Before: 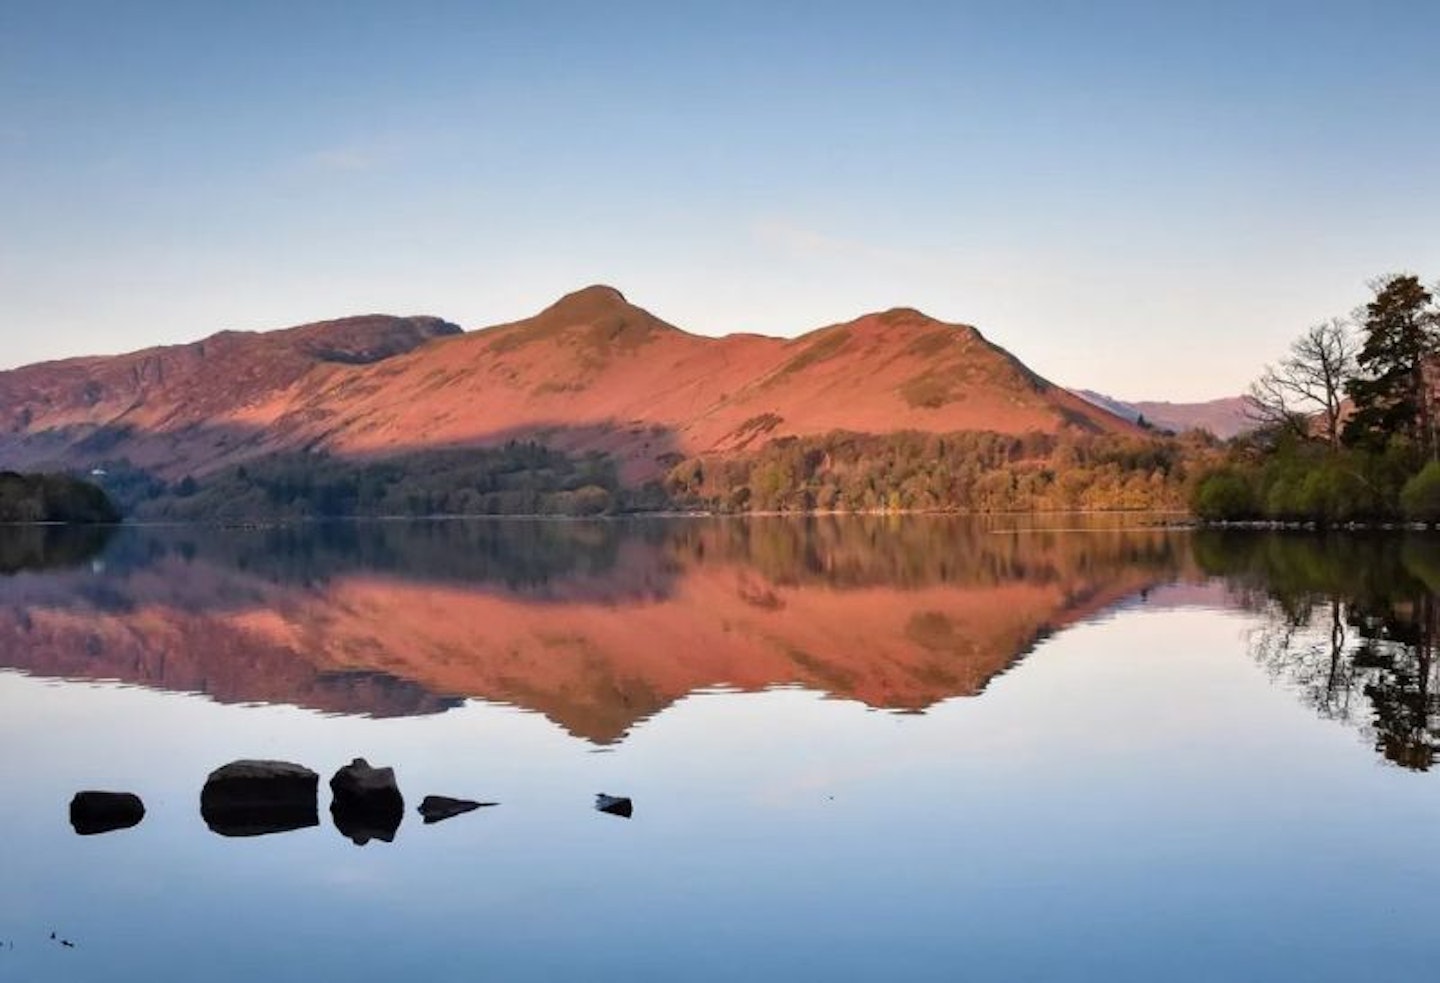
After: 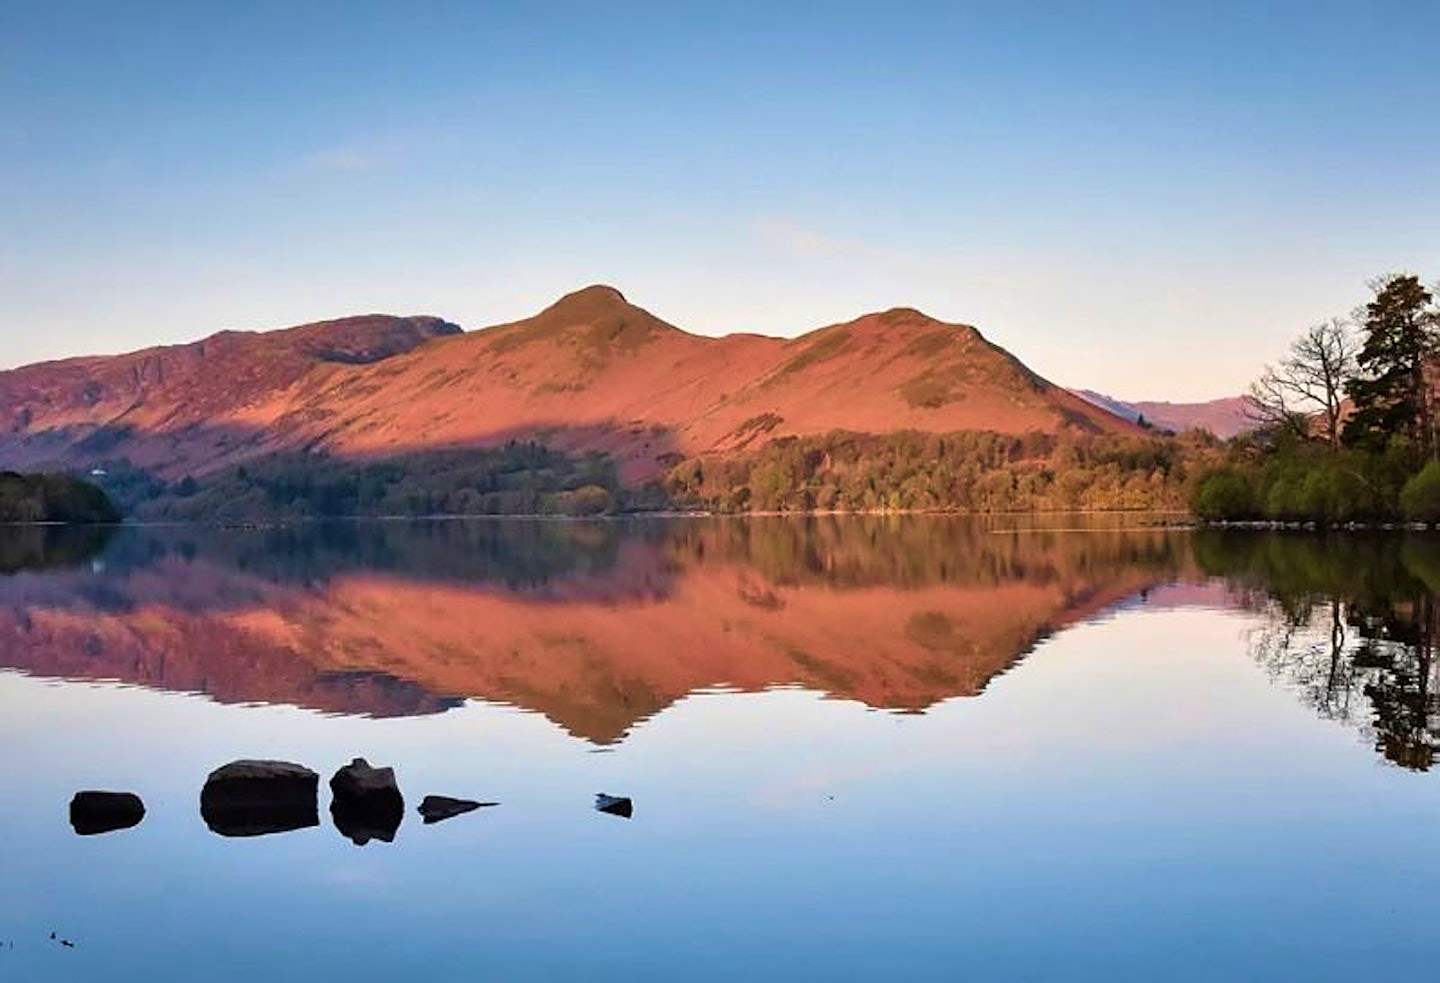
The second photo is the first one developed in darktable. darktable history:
sharpen: on, module defaults
velvia: strength 44.98%
